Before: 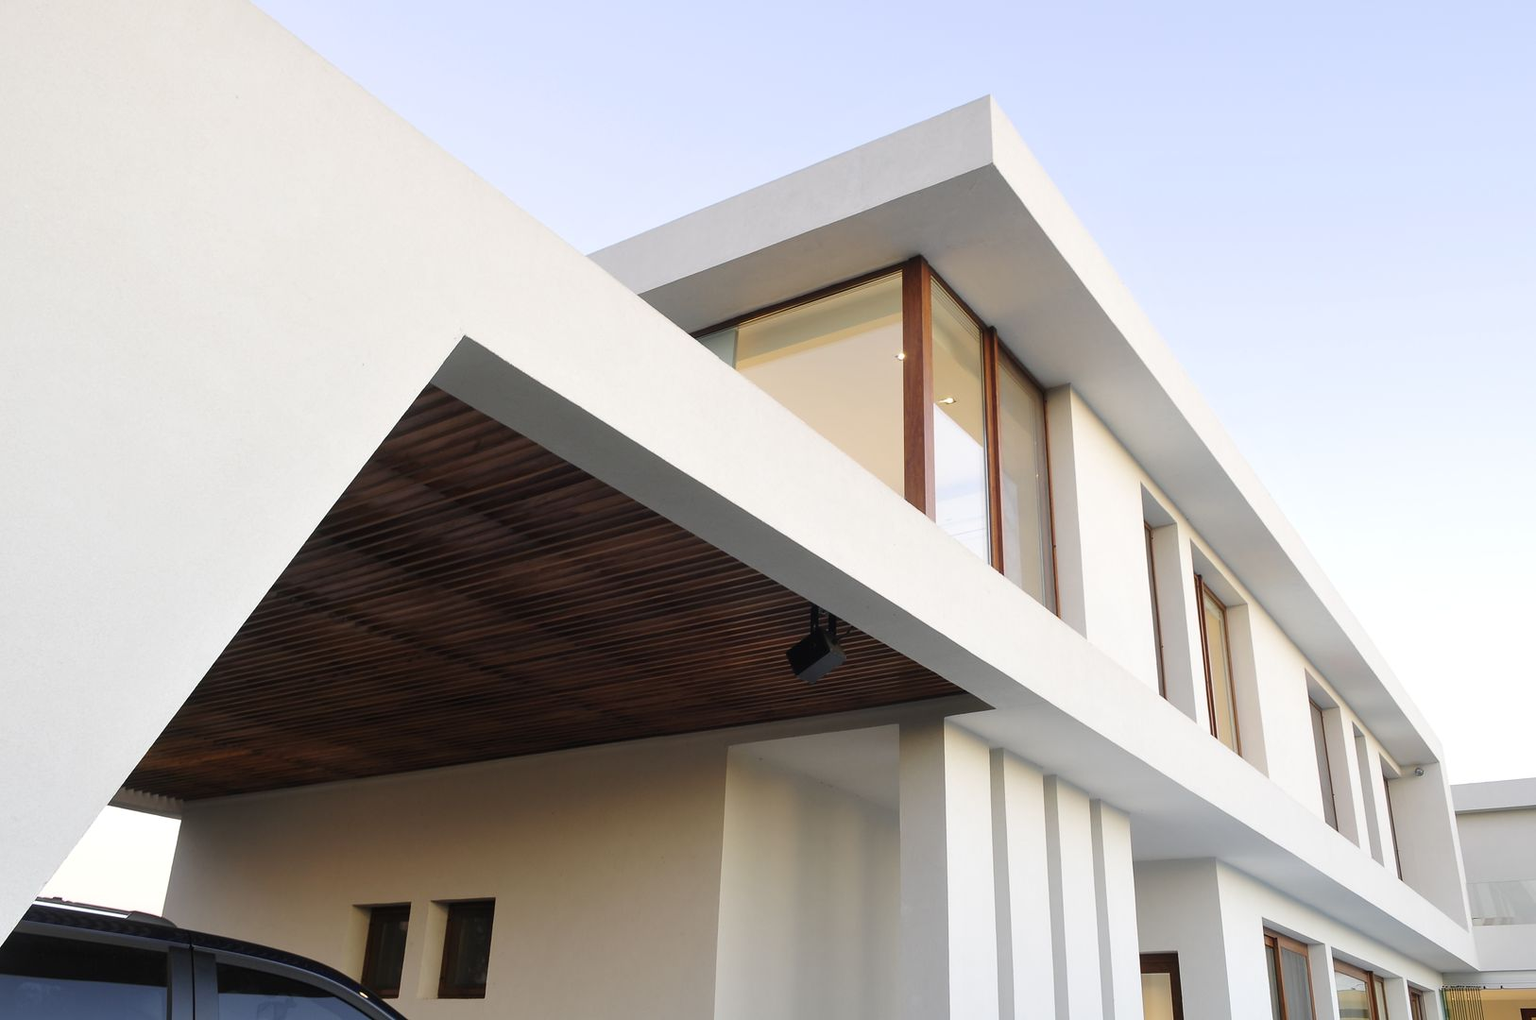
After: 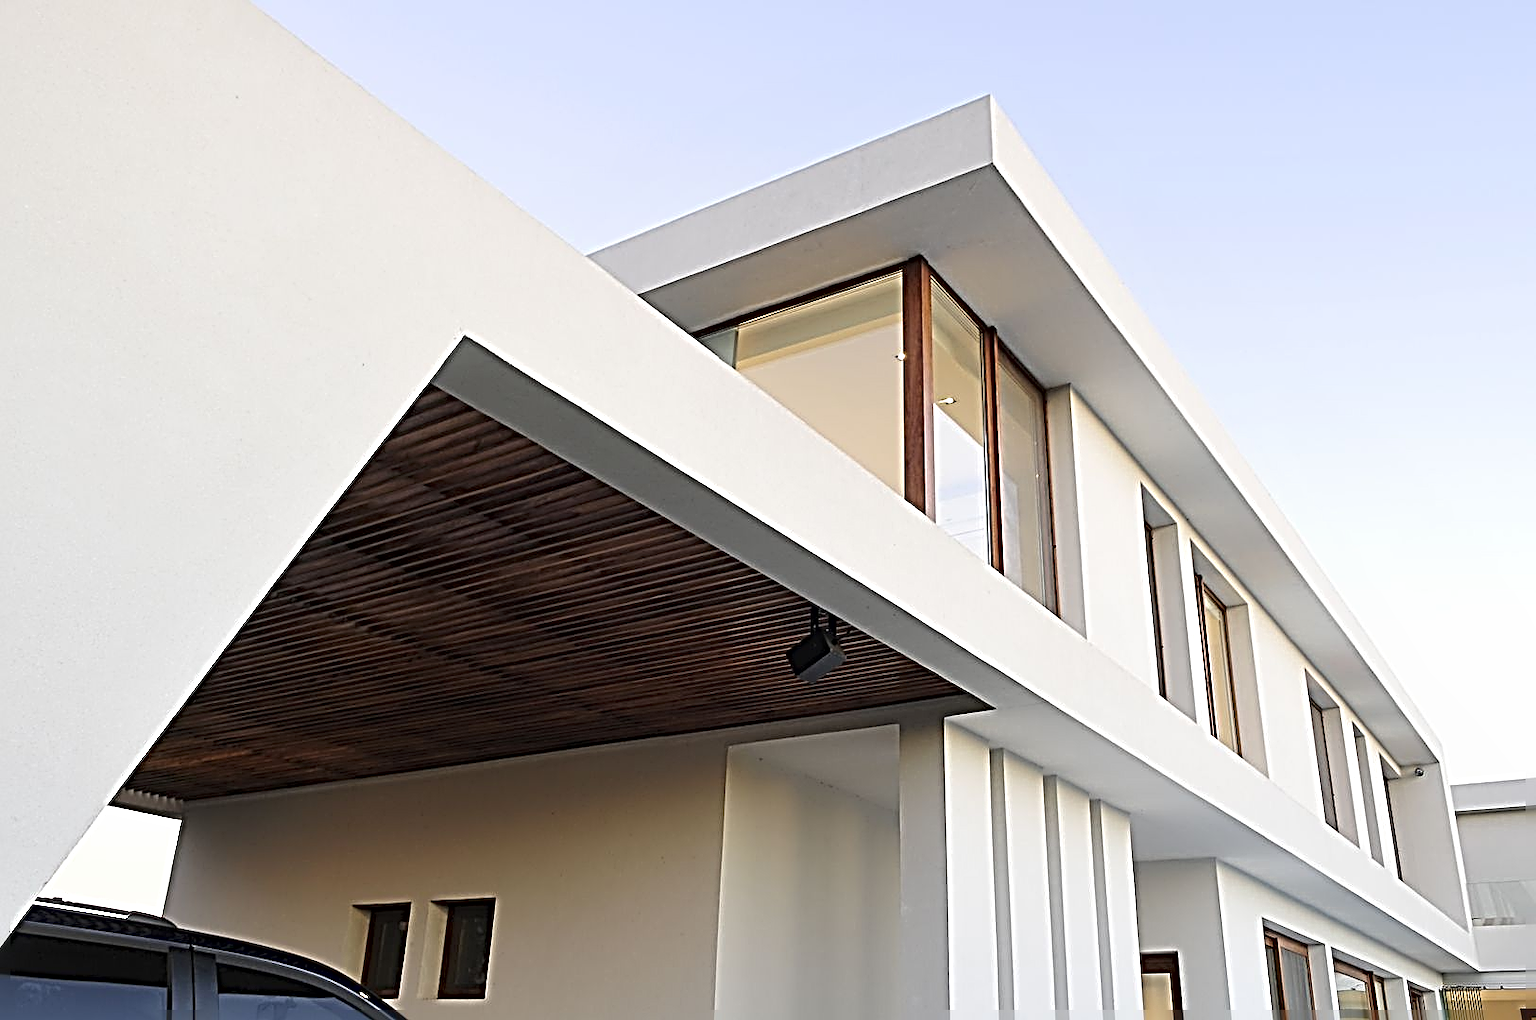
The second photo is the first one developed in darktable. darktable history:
local contrast: mode bilateral grid, contrast 99, coarseness 99, detail 91%, midtone range 0.2
sharpen: radius 4.027, amount 1.993
